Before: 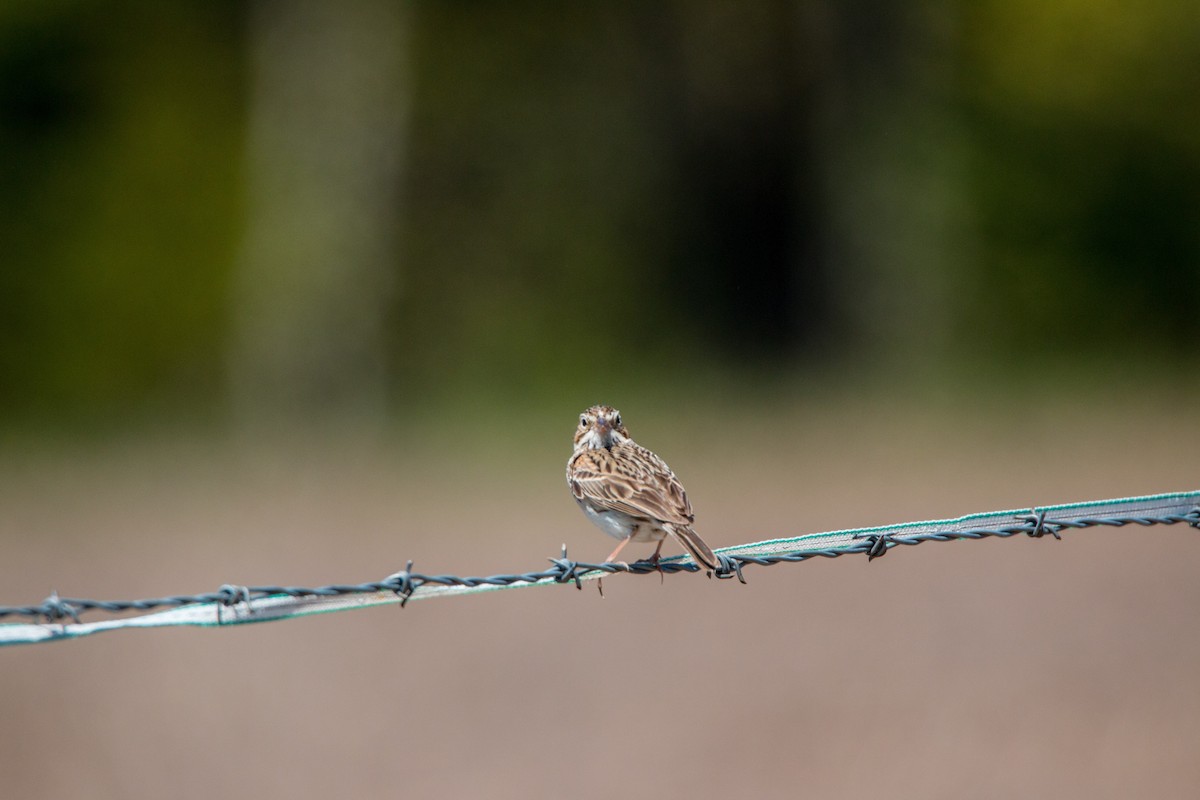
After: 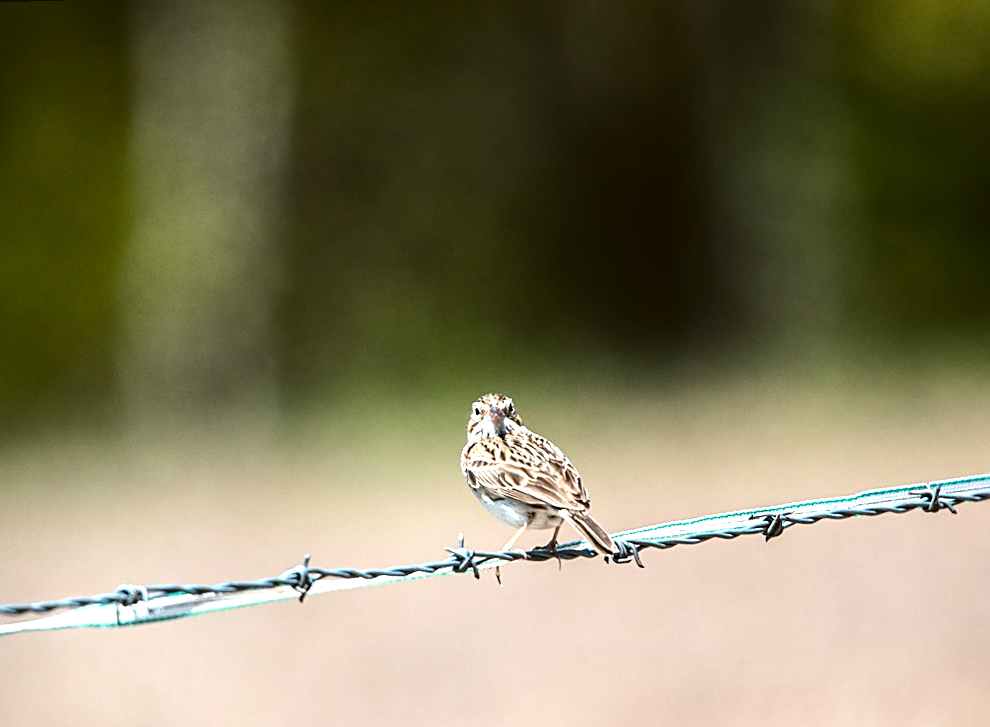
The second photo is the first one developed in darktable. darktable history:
exposure: black level correction 0, exposure 0.5 EV, compensate exposure bias true, compensate highlight preservation false
sharpen: on, module defaults
crop: left 9.929%, top 3.475%, right 9.188%, bottom 9.529%
rotate and perspective: rotation -1.77°, lens shift (horizontal) 0.004, automatic cropping off
color balance: lift [1.004, 1.002, 1.002, 0.998], gamma [1, 1.007, 1.002, 0.993], gain [1, 0.977, 1.013, 1.023], contrast -3.64%
tone equalizer: -8 EV -1.08 EV, -7 EV -1.01 EV, -6 EV -0.867 EV, -5 EV -0.578 EV, -3 EV 0.578 EV, -2 EV 0.867 EV, -1 EV 1.01 EV, +0 EV 1.08 EV, edges refinement/feathering 500, mask exposure compensation -1.57 EV, preserve details no
